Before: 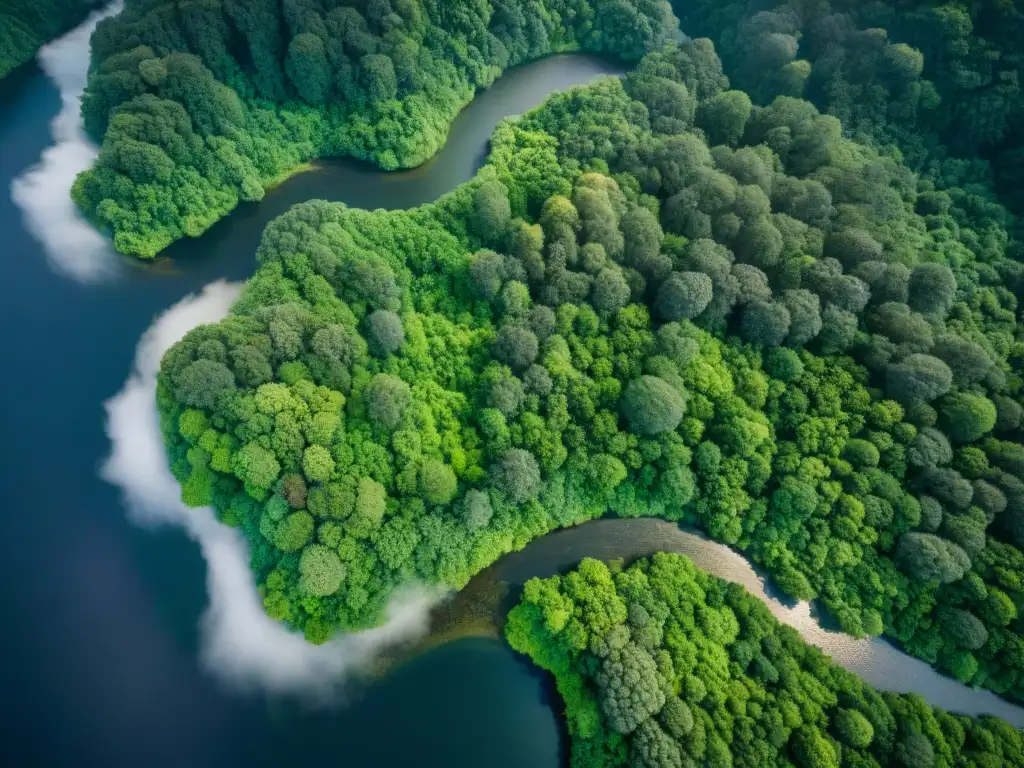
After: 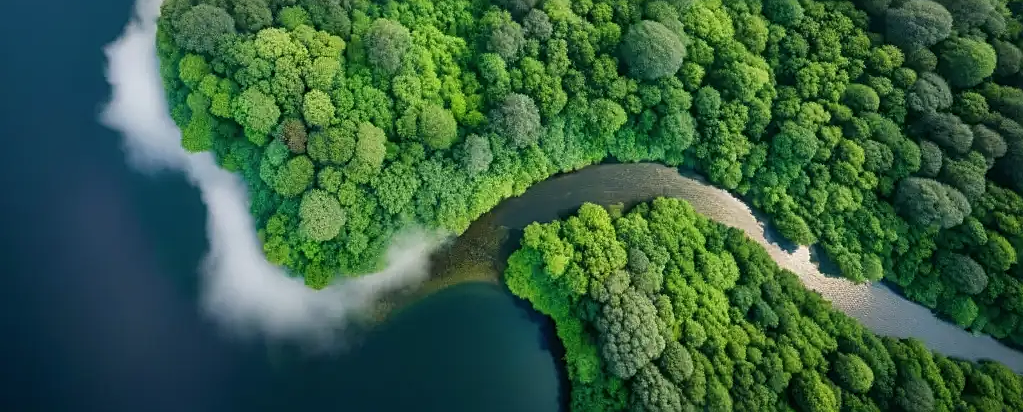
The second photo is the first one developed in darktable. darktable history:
crop and rotate: top 46.237%
sharpen: on, module defaults
contrast brightness saturation: saturation -0.05
